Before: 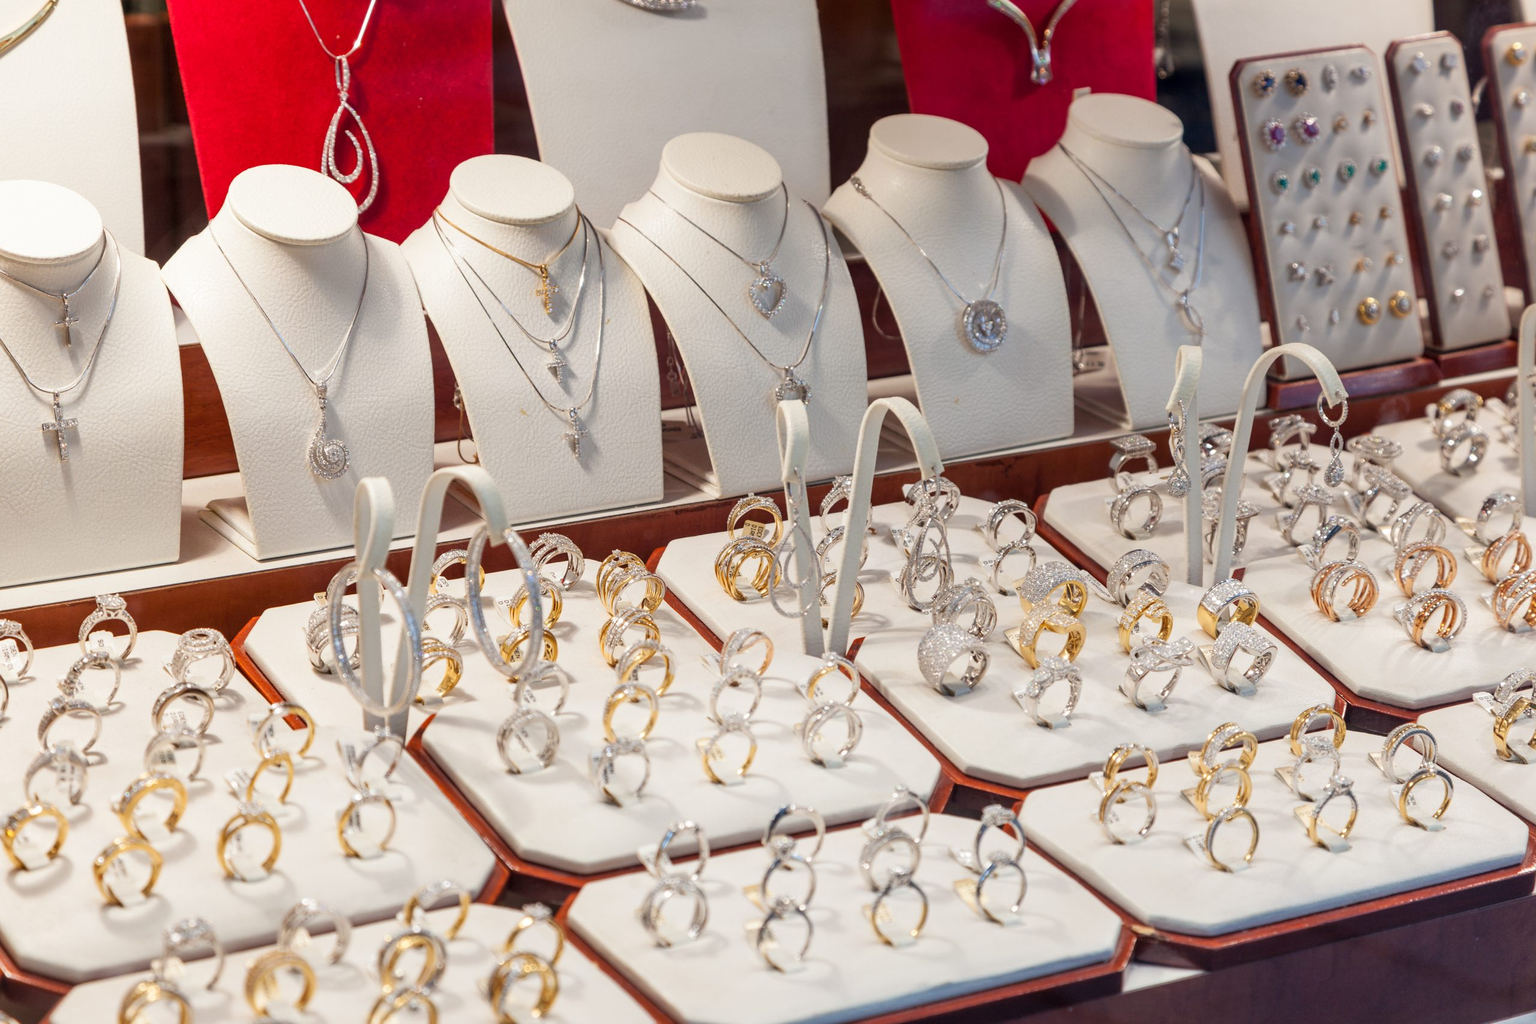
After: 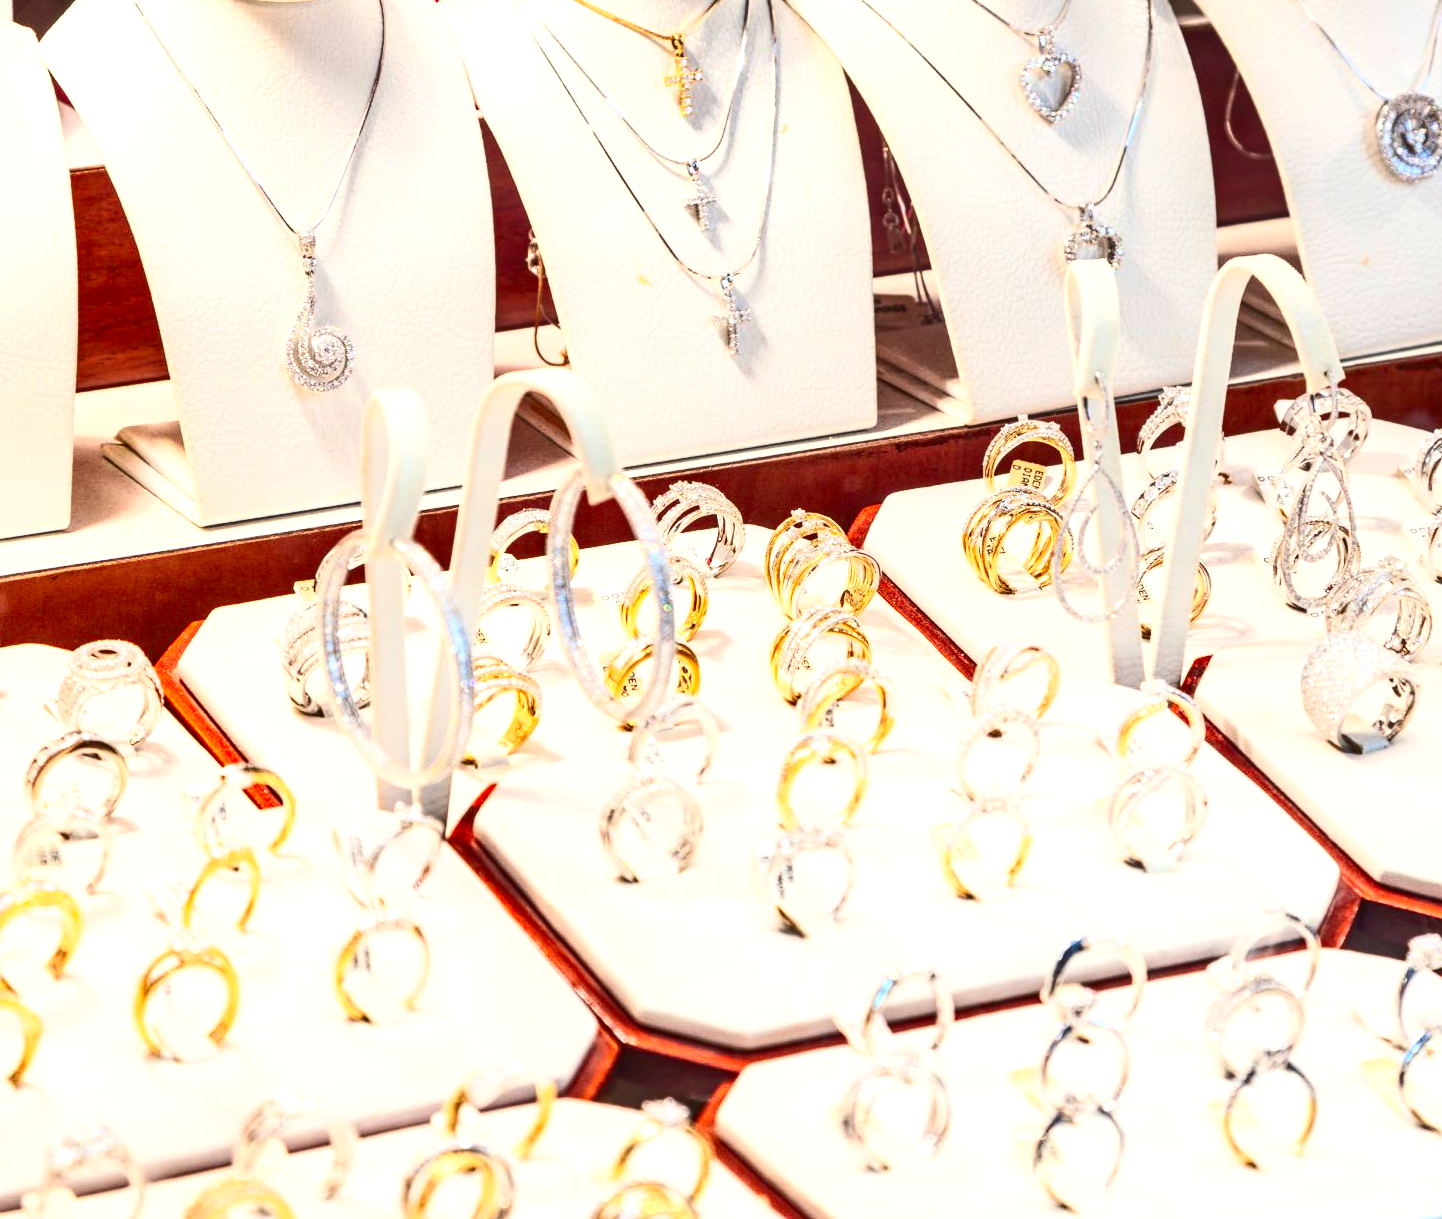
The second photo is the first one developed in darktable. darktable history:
exposure: black level correction 0, exposure 0.95 EV, compensate exposure bias true, compensate highlight preservation false
crop: left 8.966%, top 23.852%, right 34.699%, bottom 4.703%
shadows and highlights: shadows 32, highlights -32, soften with gaussian
local contrast: on, module defaults
contrast brightness saturation: contrast 0.4, brightness 0.05, saturation 0.25
